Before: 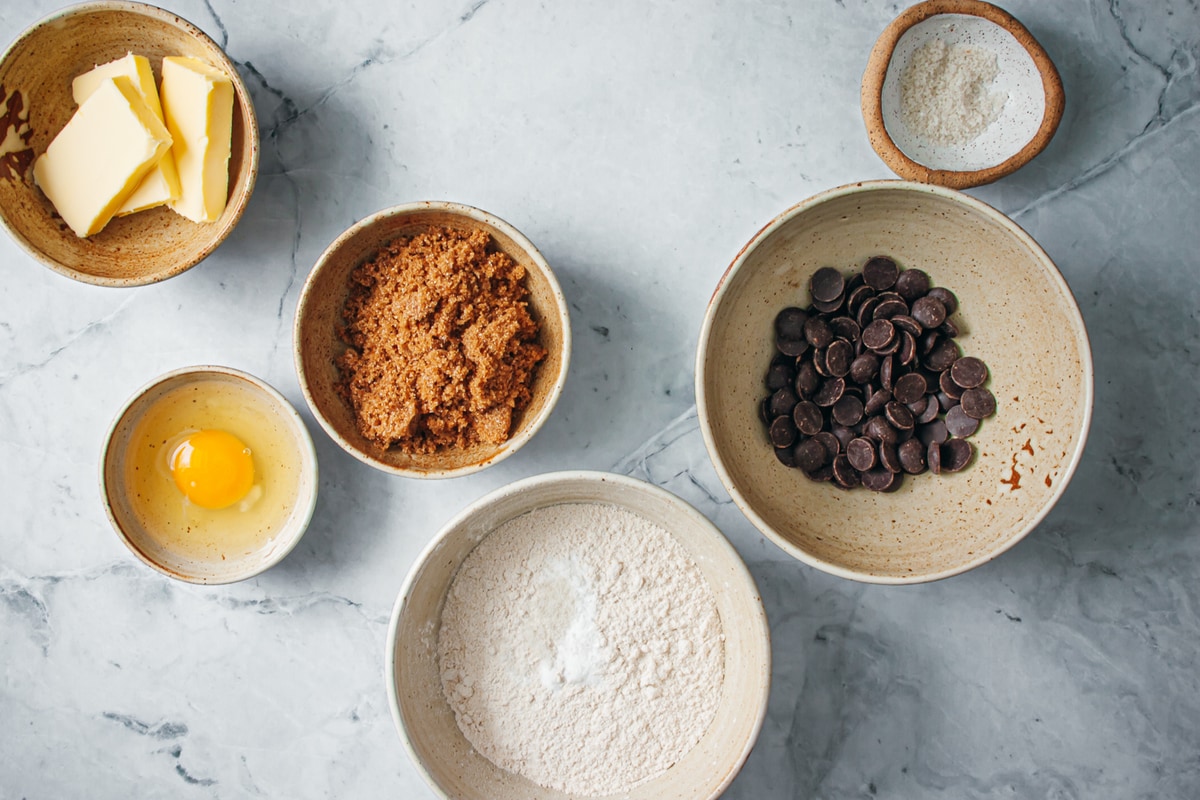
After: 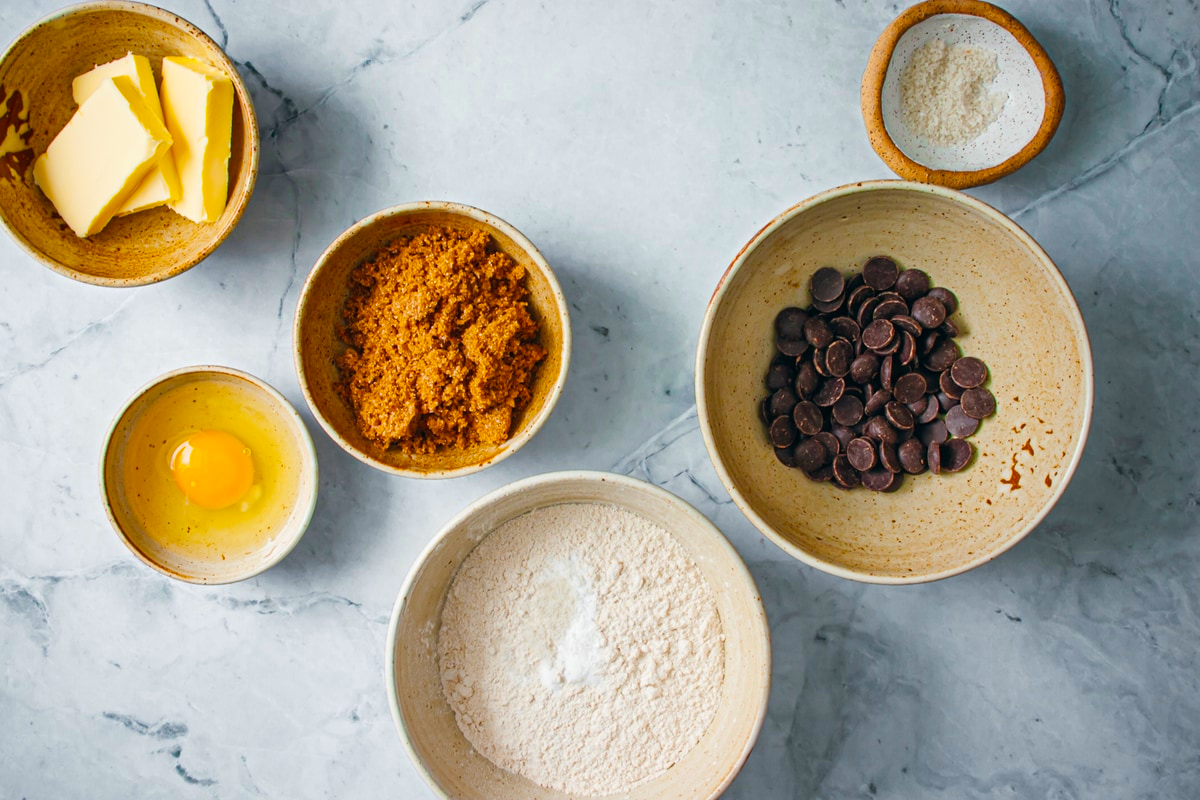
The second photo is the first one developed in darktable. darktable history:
color balance rgb: linear chroma grading › global chroma 22.568%, perceptual saturation grading › global saturation 19.99%, global vibrance 20%
exposure: compensate highlight preservation false
